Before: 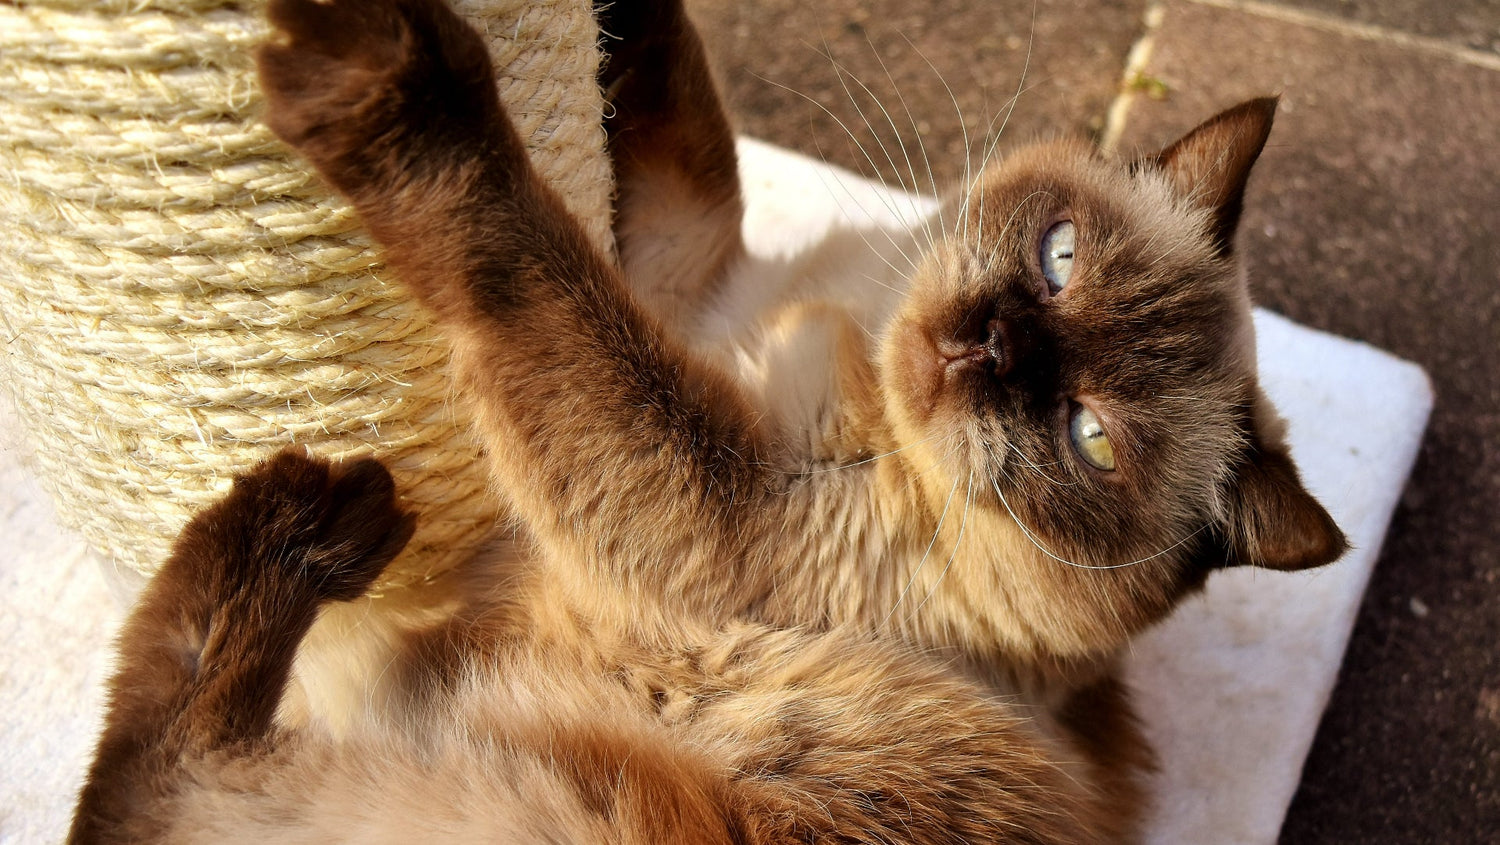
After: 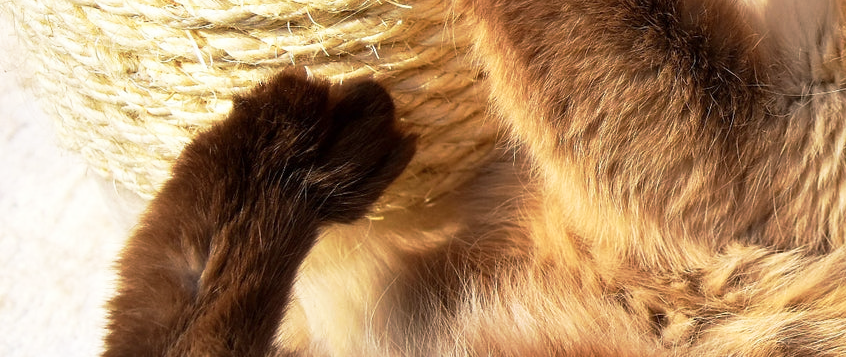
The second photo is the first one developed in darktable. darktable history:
contrast brightness saturation: saturation -0.048
crop: top 44.794%, right 43.536%, bottom 12.946%
base curve: curves: ch0 [(0, 0) (0.257, 0.25) (0.482, 0.586) (0.757, 0.871) (1, 1)], preserve colors none
